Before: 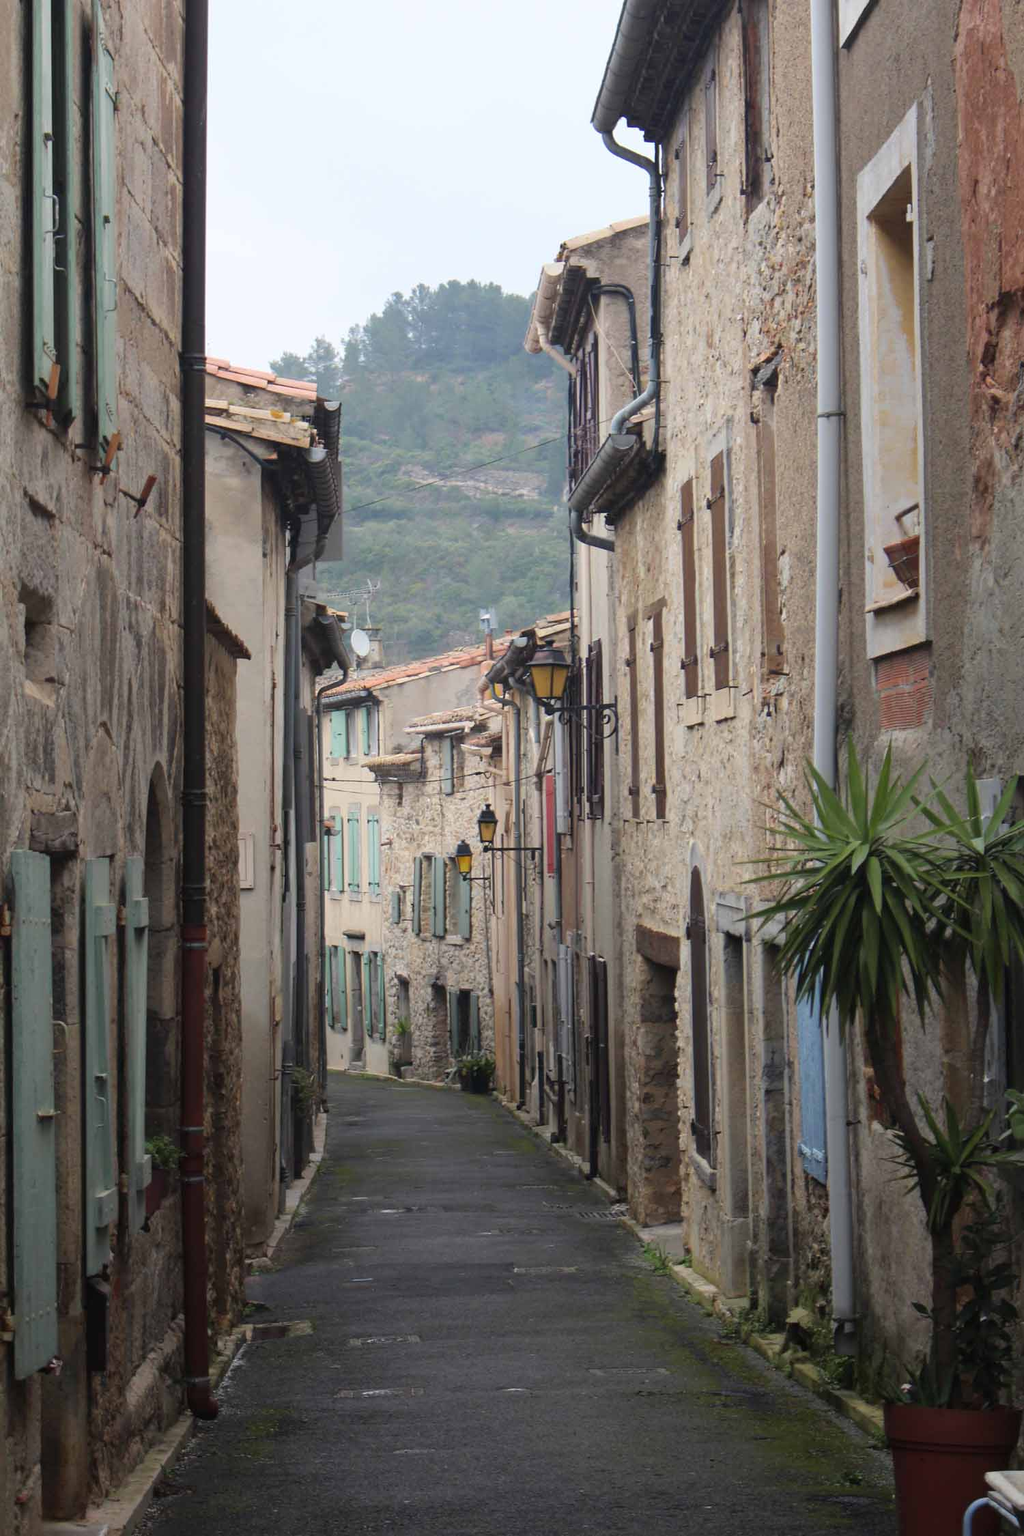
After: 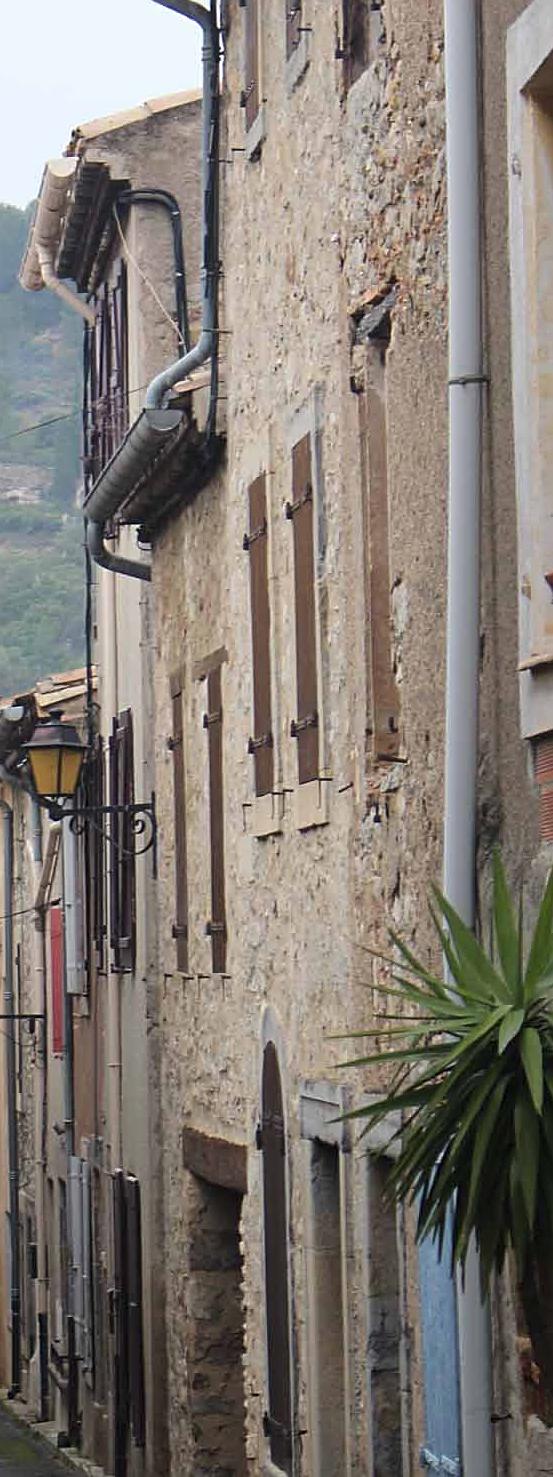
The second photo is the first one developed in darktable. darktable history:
white balance: emerald 1
crop and rotate: left 49.936%, top 10.094%, right 13.136%, bottom 24.256%
sharpen: on, module defaults
tone curve: curves: ch0 [(0, 0) (0.161, 0.144) (0.501, 0.497) (1, 1)], color space Lab, linked channels, preserve colors none
